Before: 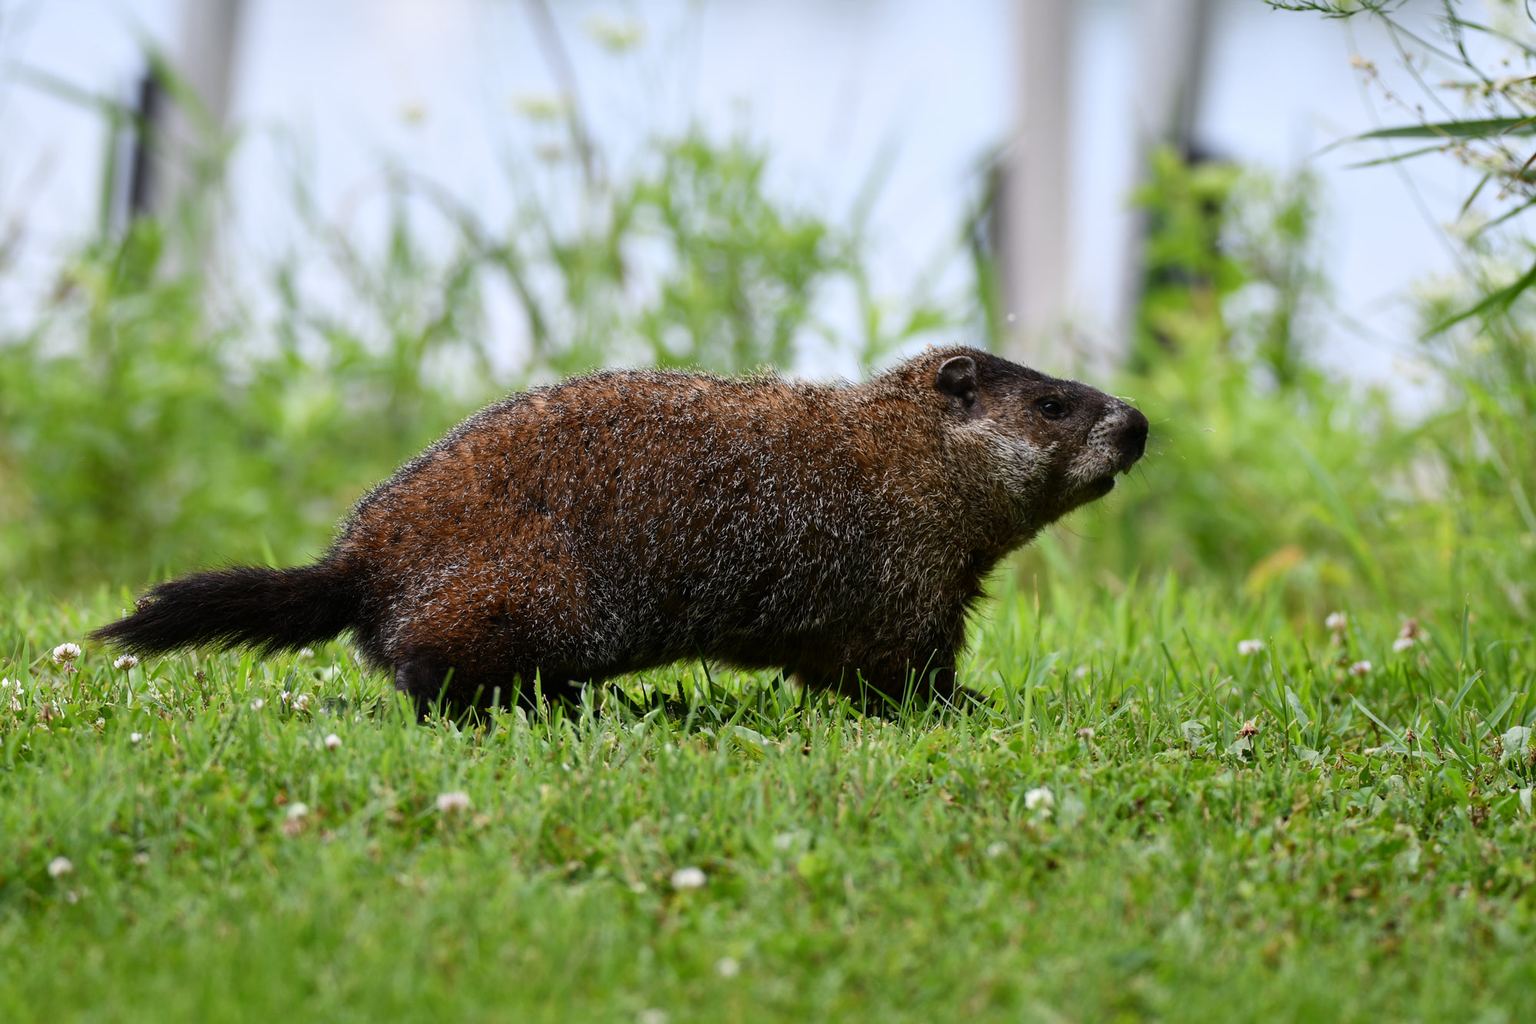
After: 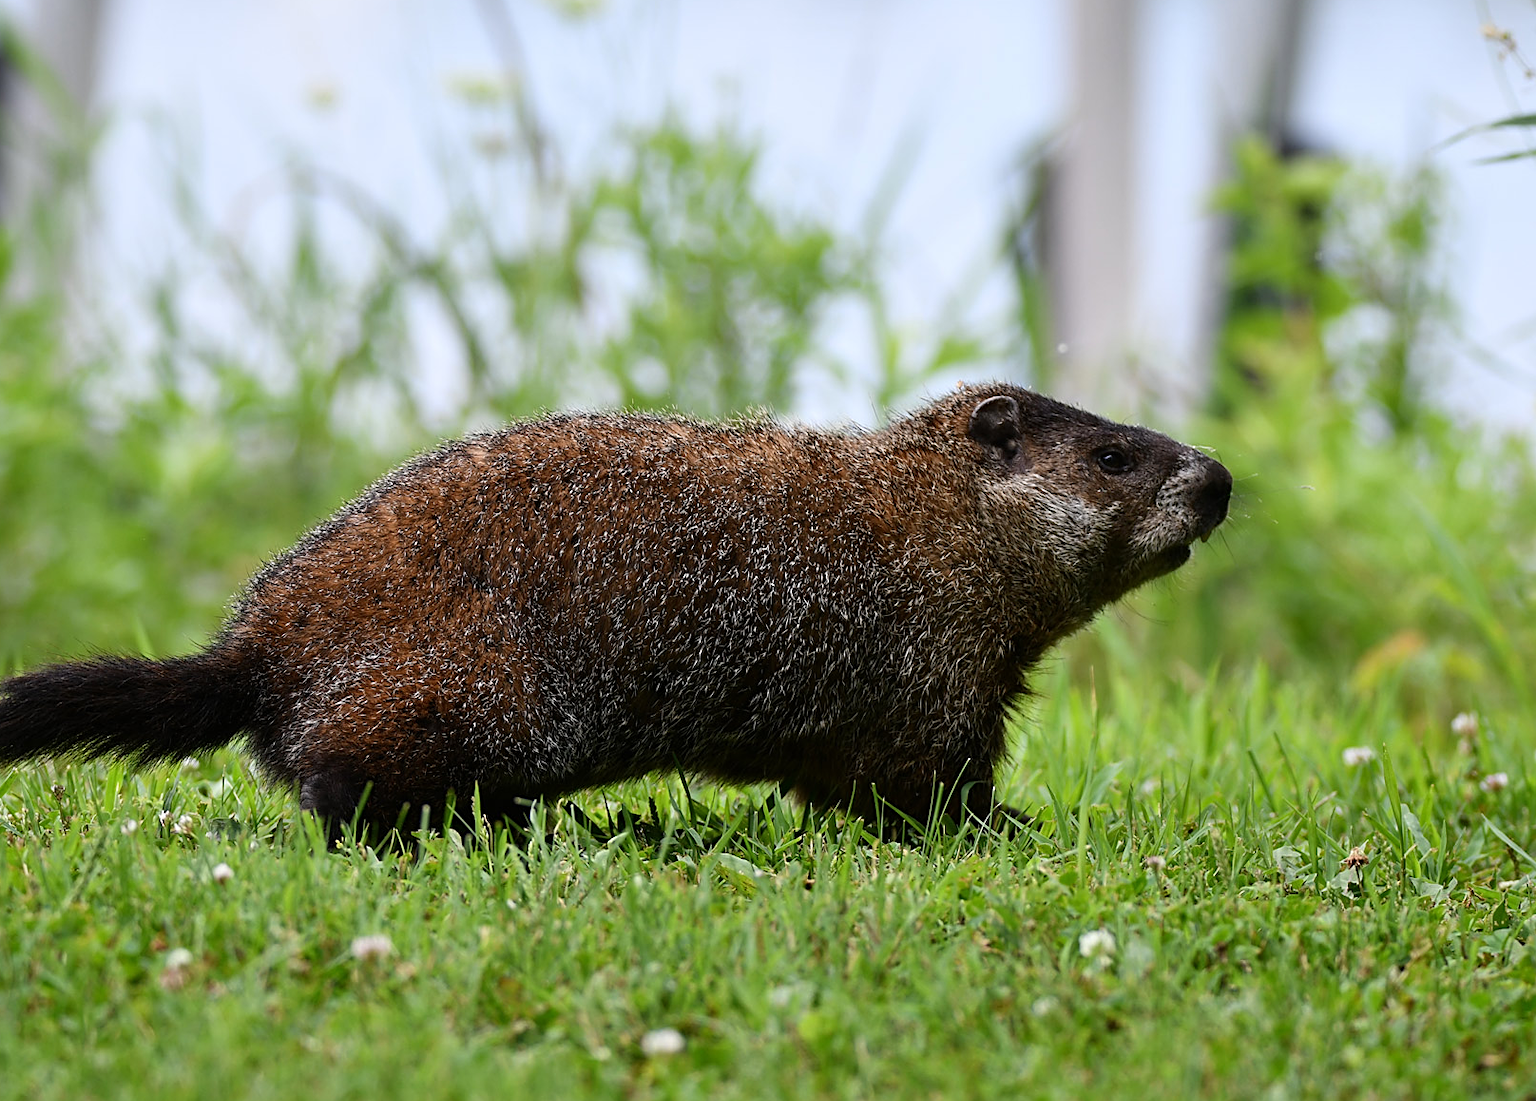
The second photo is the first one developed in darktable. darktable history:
sharpen: on, module defaults
crop: left 9.966%, top 3.54%, right 9.213%, bottom 9.502%
